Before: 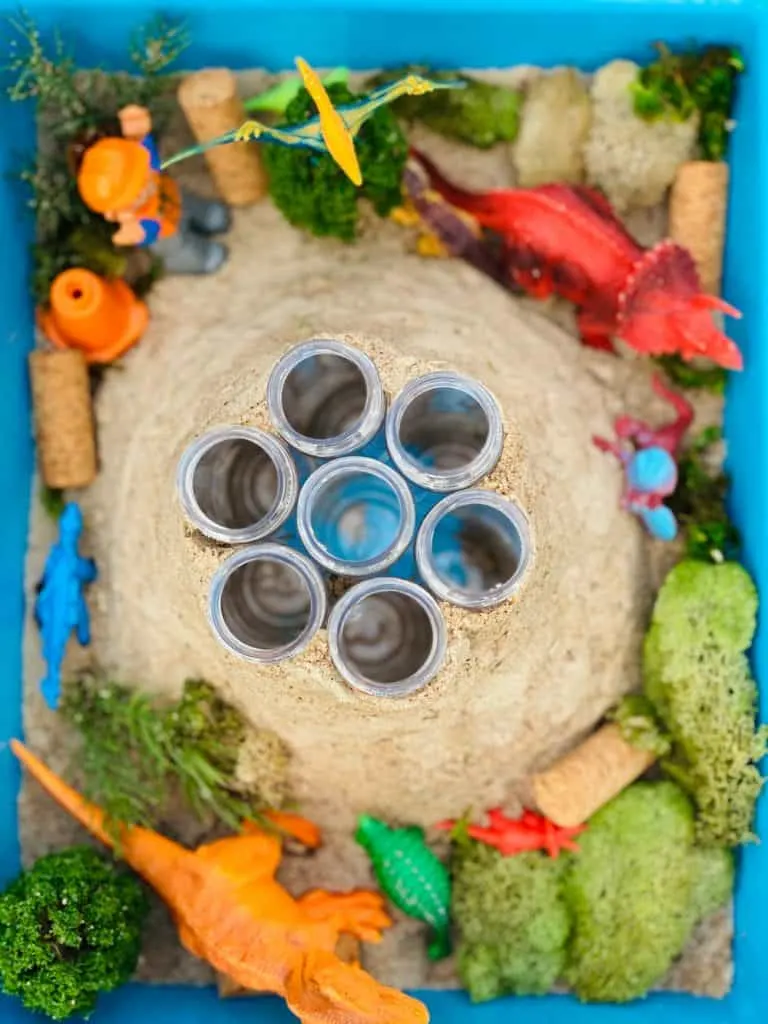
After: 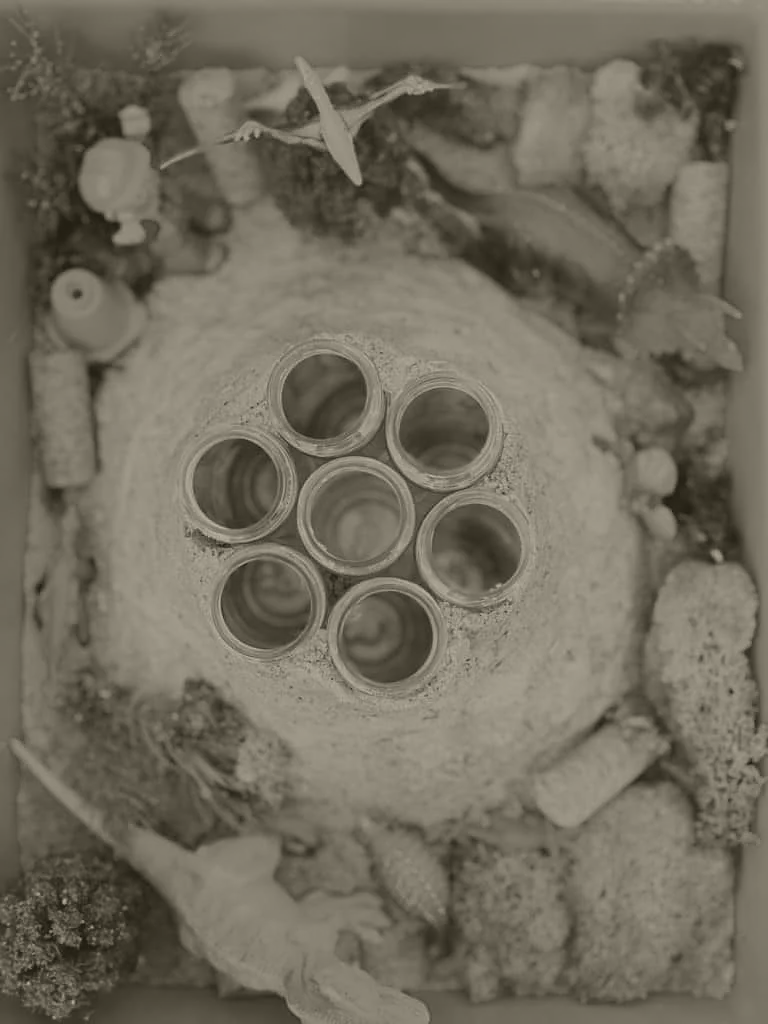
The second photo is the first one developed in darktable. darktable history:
color correction: highlights a* 19.59, highlights b* 27.49, shadows a* 3.46, shadows b* -17.28, saturation 0.73
colorize: hue 41.44°, saturation 22%, source mix 60%, lightness 10.61%
sharpen: radius 1
